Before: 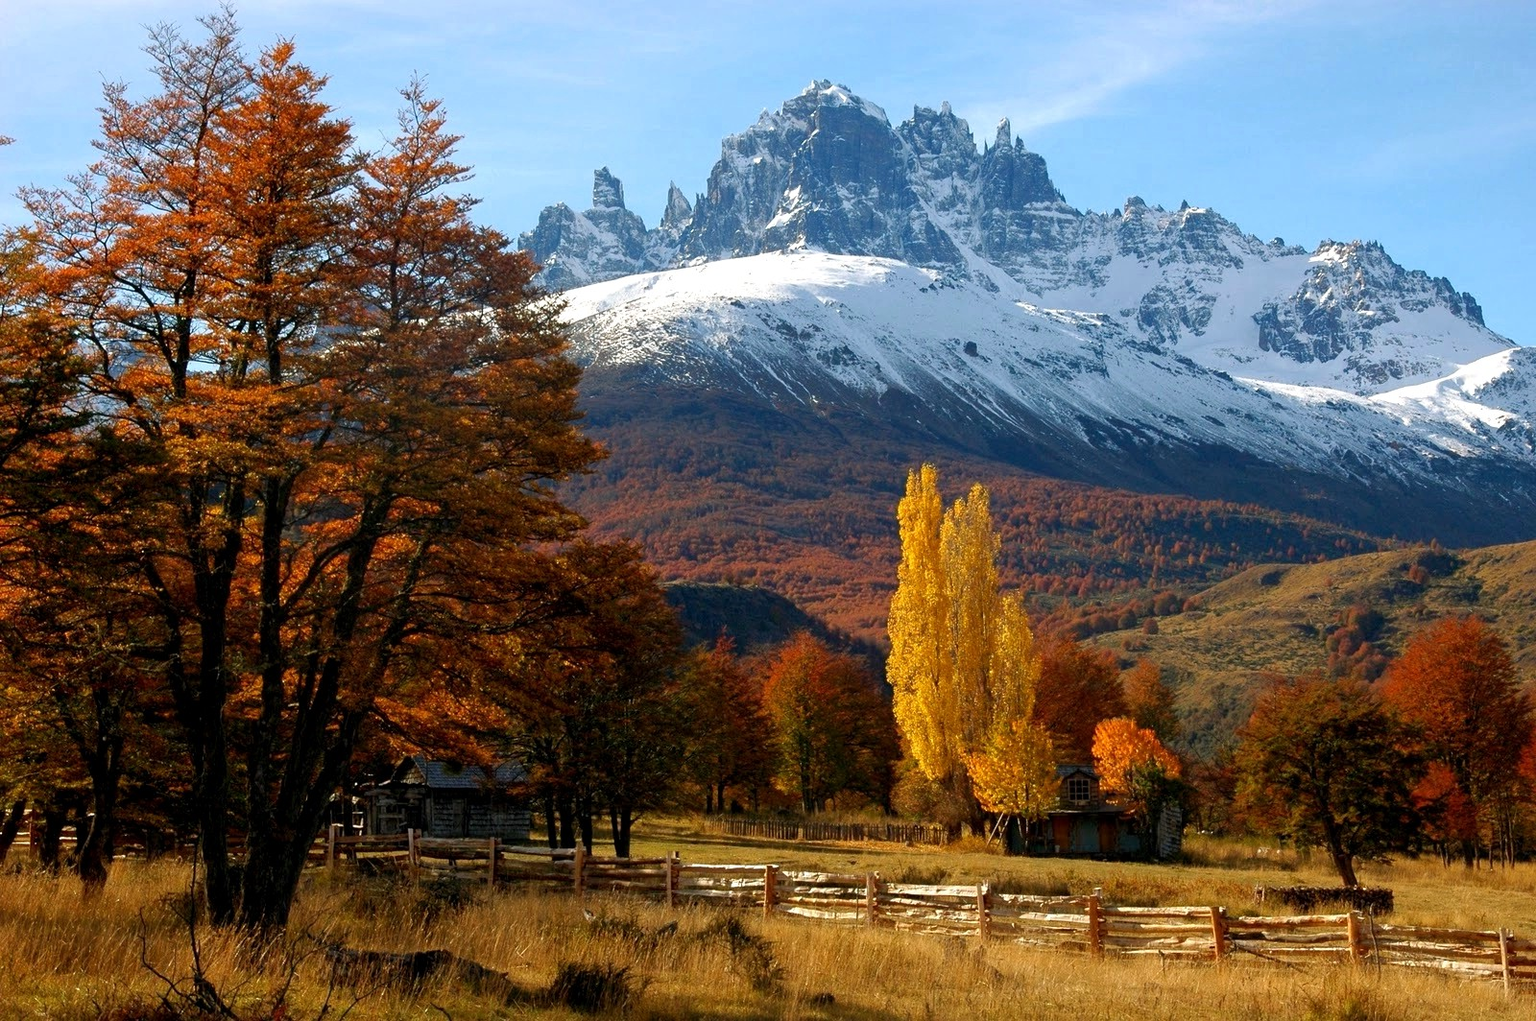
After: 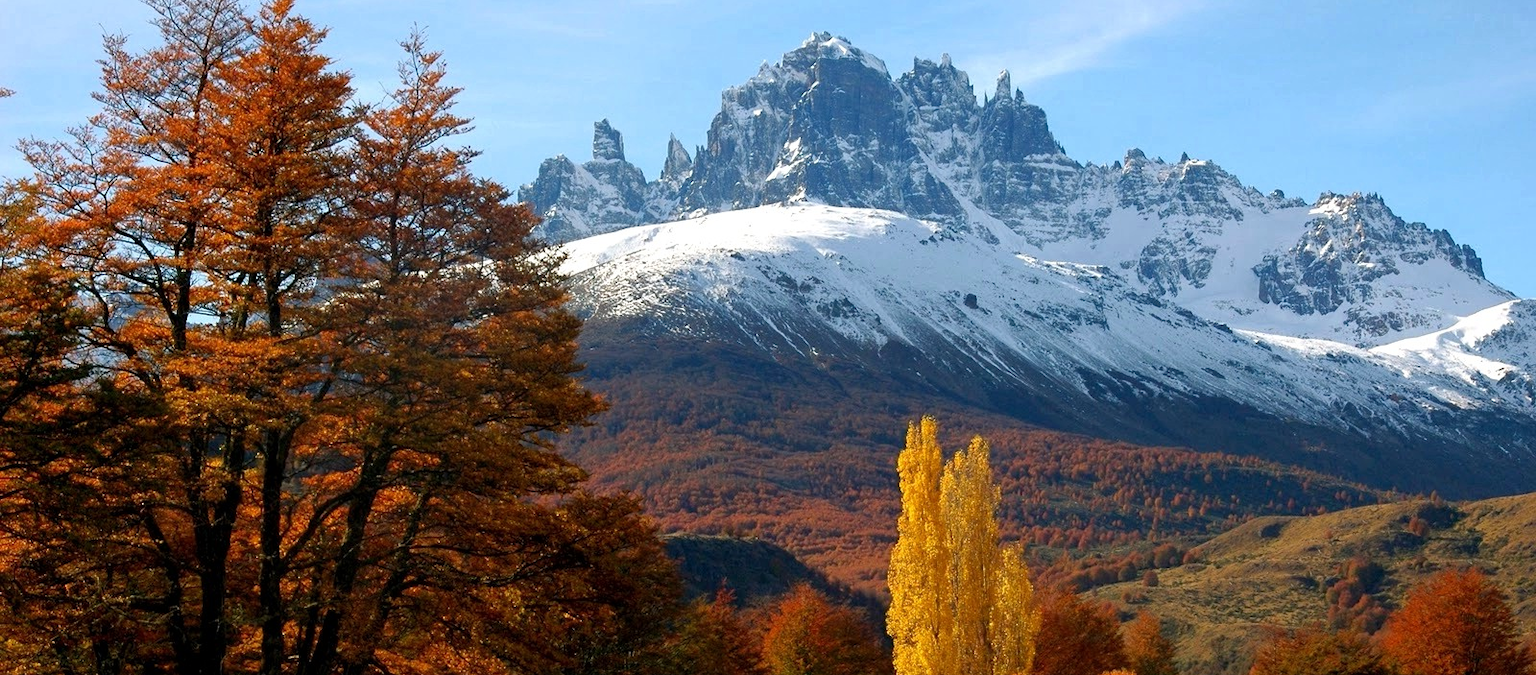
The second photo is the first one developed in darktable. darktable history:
crop and rotate: top 4.771%, bottom 29.005%
